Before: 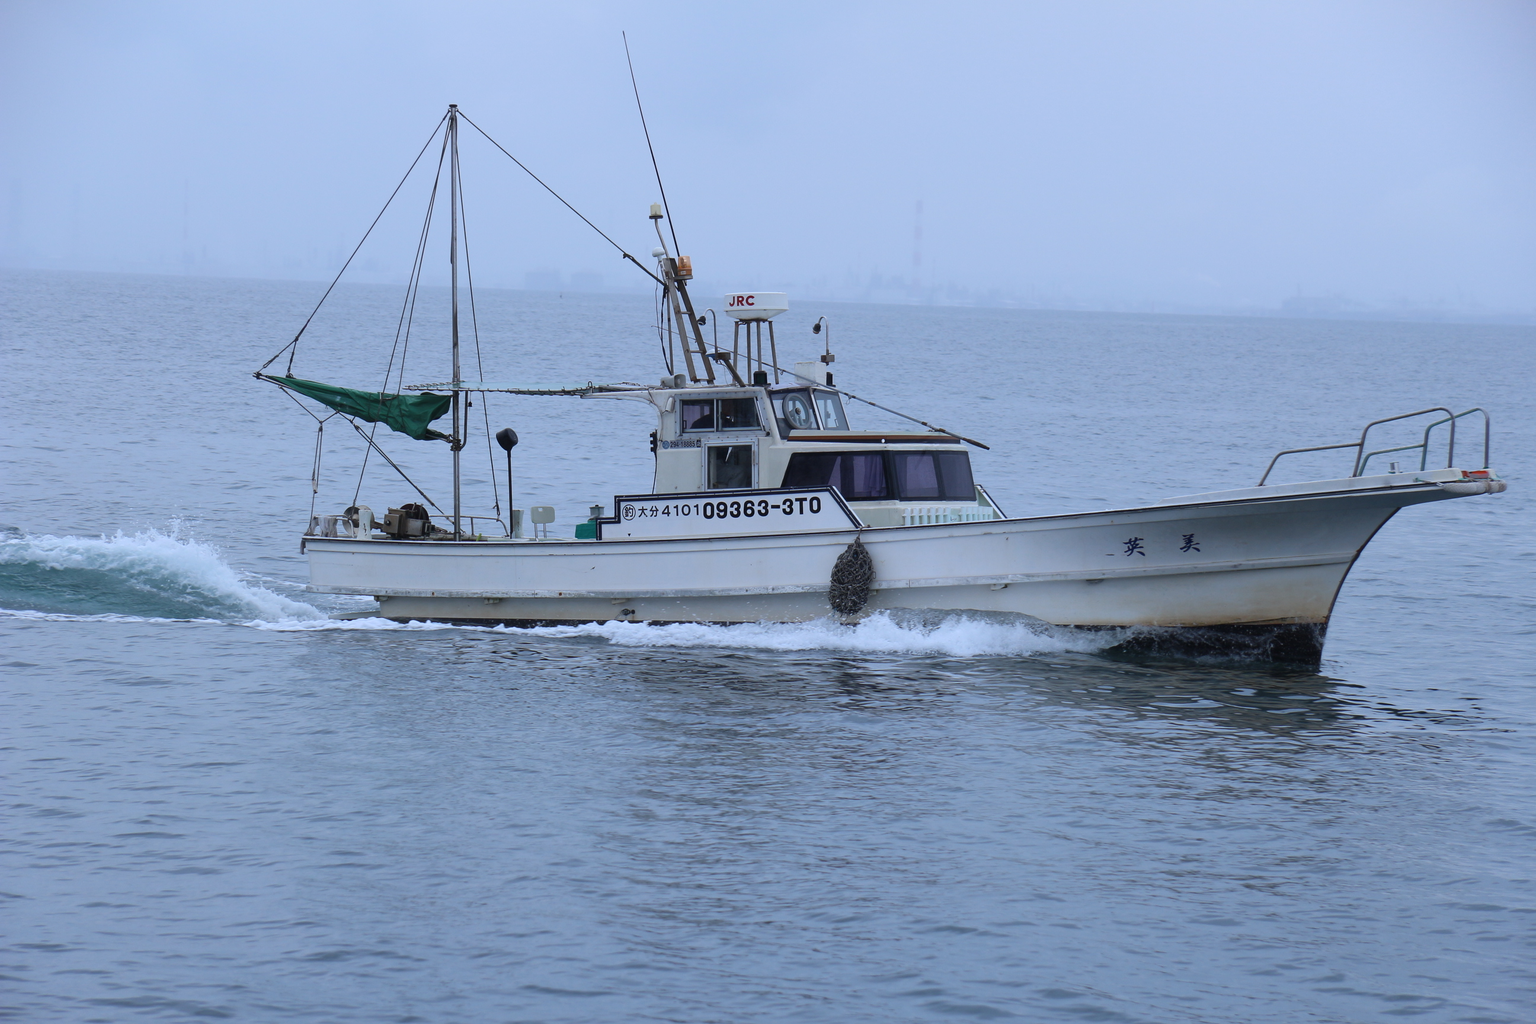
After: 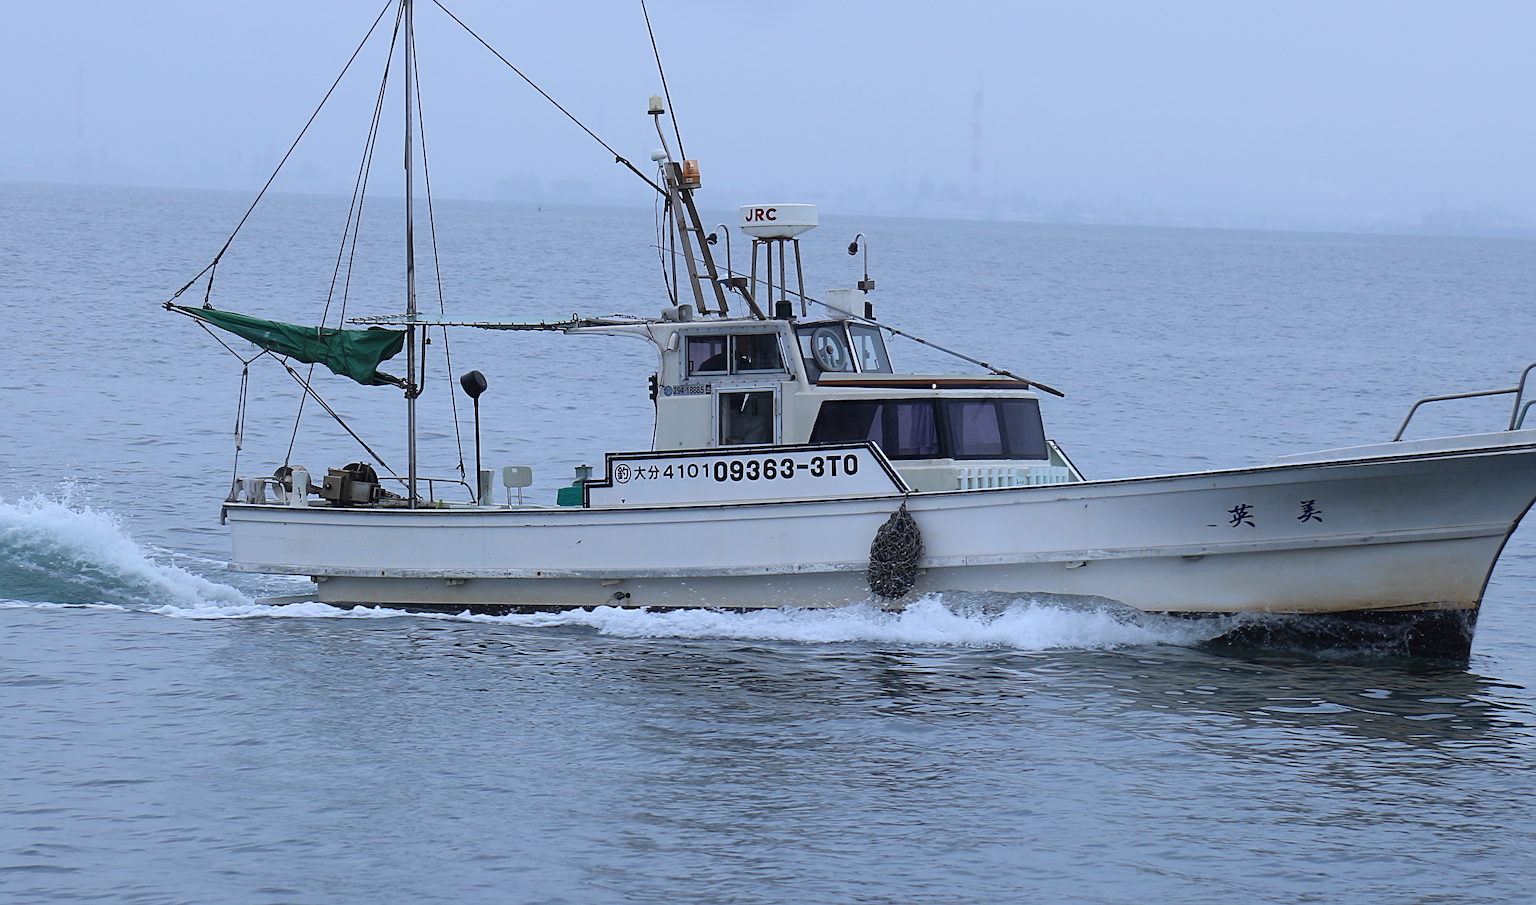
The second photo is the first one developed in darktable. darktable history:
sharpen: on, module defaults
crop: left 7.837%, top 12.326%, right 10.476%, bottom 15.449%
